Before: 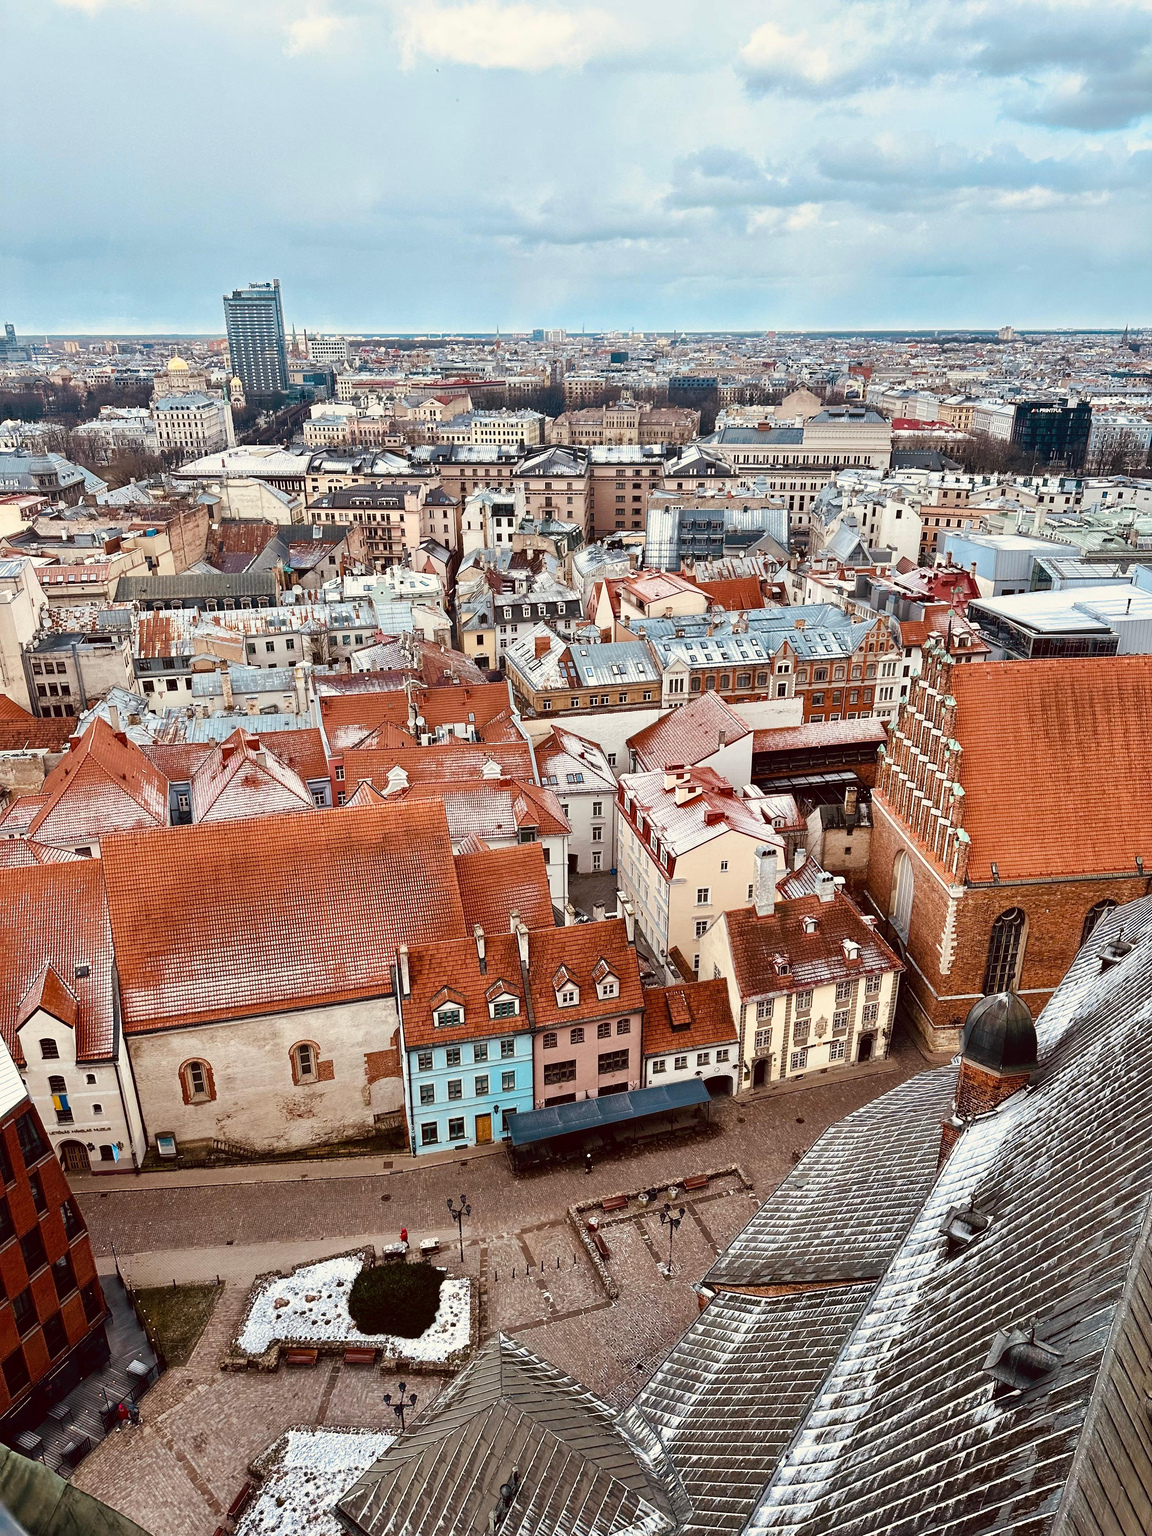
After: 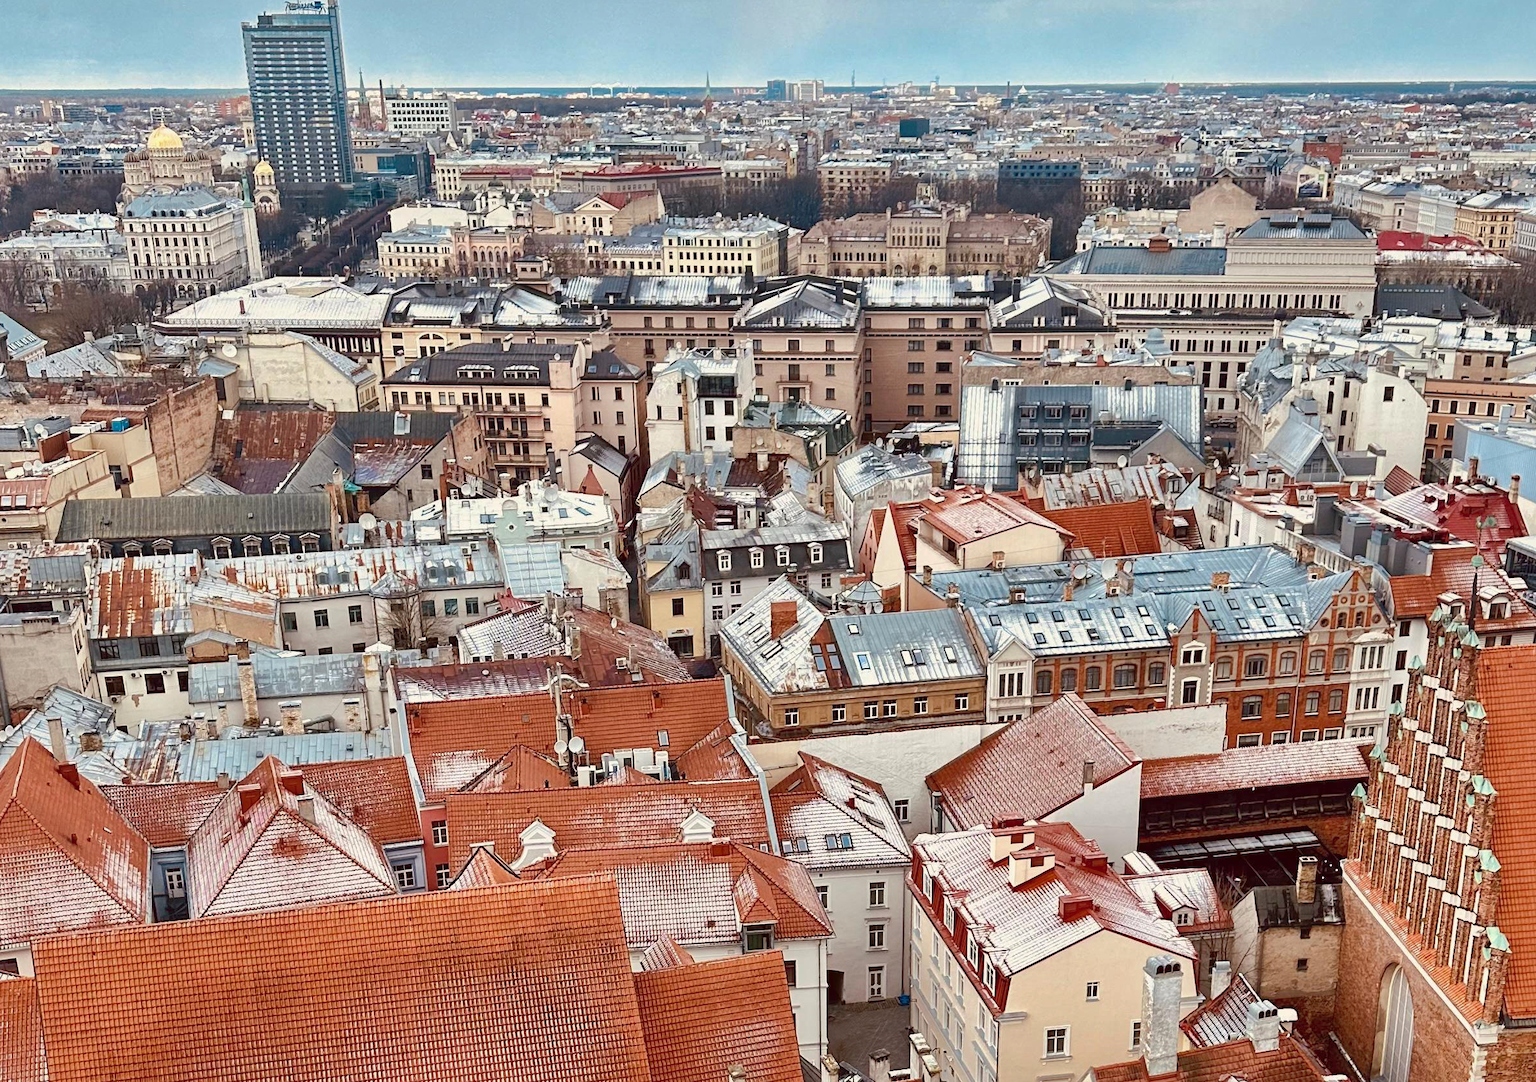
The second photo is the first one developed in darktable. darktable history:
shadows and highlights: on, module defaults
crop: left 7.036%, top 18.398%, right 14.379%, bottom 40.043%
